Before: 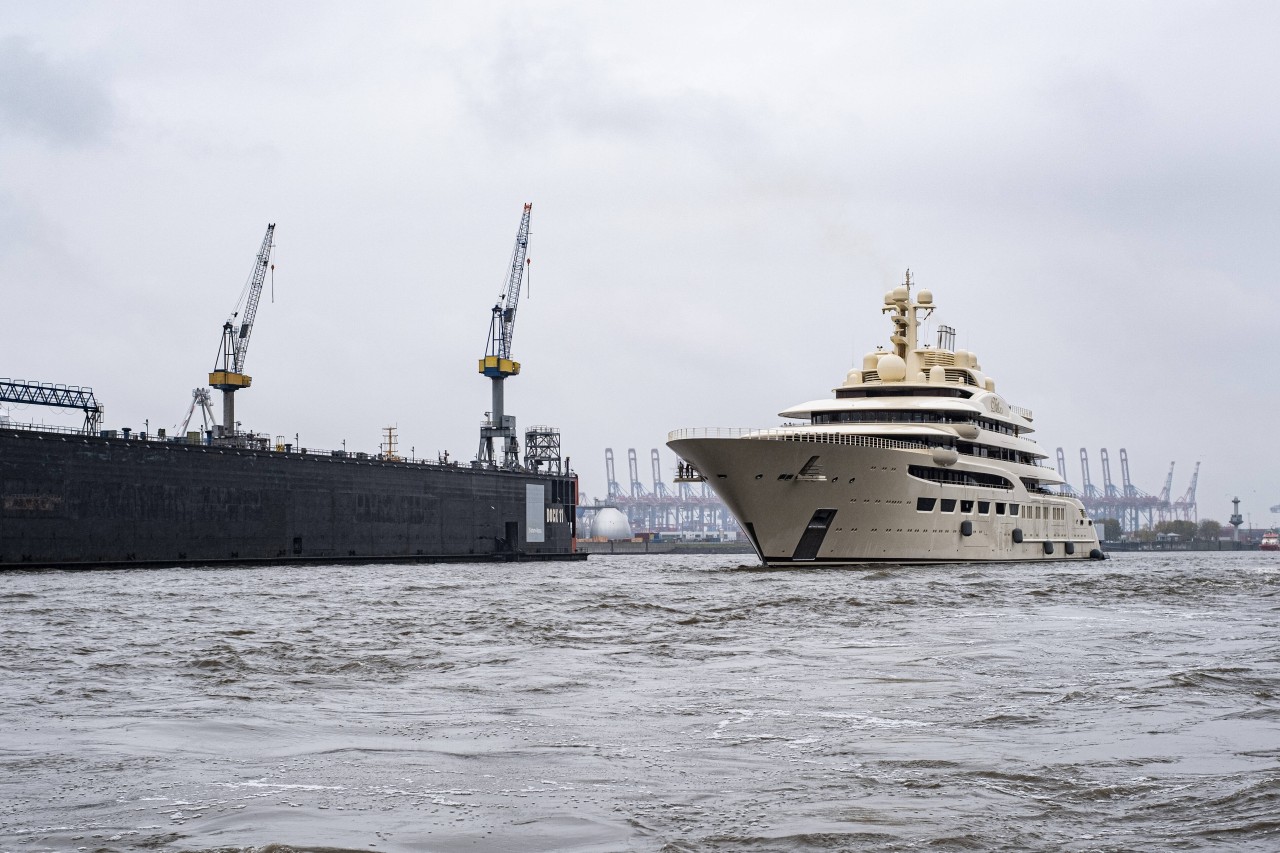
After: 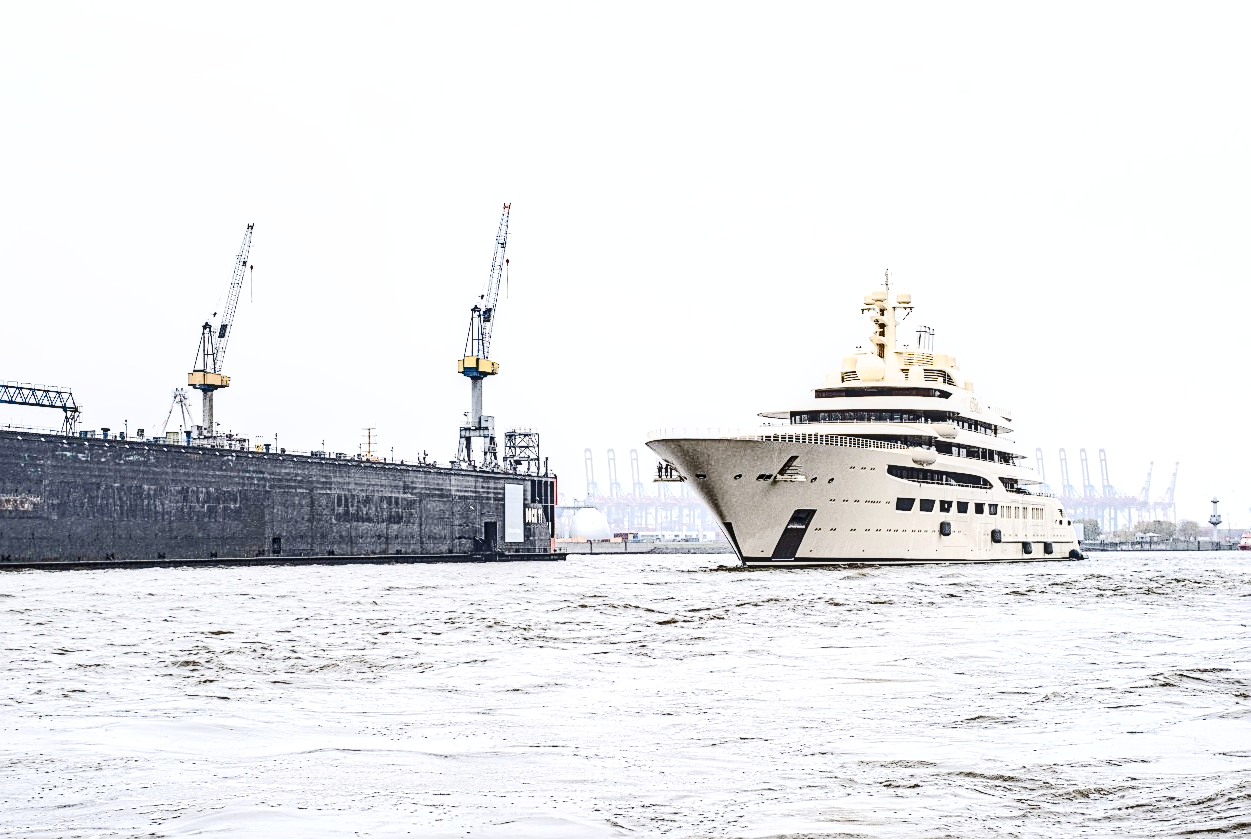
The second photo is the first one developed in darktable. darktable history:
tone curve: curves: ch0 [(0.017, 0) (0.122, 0.046) (0.295, 0.297) (0.449, 0.505) (0.559, 0.629) (0.729, 0.796) (0.879, 0.898) (1, 0.97)]; ch1 [(0, 0) (0.393, 0.4) (0.447, 0.447) (0.485, 0.497) (0.522, 0.503) (0.539, 0.52) (0.606, 0.6) (0.696, 0.679) (1, 1)]; ch2 [(0, 0) (0.369, 0.388) (0.449, 0.431) (0.499, 0.501) (0.516, 0.536) (0.604, 0.599) (0.741, 0.763) (1, 1)], preserve colors none
contrast brightness saturation: contrast 0.416, brightness 0.564, saturation -0.208
sharpen: on, module defaults
crop and rotate: left 1.66%, right 0.55%, bottom 1.581%
color balance rgb: perceptual saturation grading › global saturation 20%, perceptual saturation grading › highlights -49.735%, perceptual saturation grading › shadows 25.678%, global vibrance 11.155%
exposure: black level correction 0, exposure 1.913 EV, compensate exposure bias true, compensate highlight preservation false
local contrast: detail 130%
shadows and highlights: shadows 59.74, highlights -60.51, soften with gaussian
